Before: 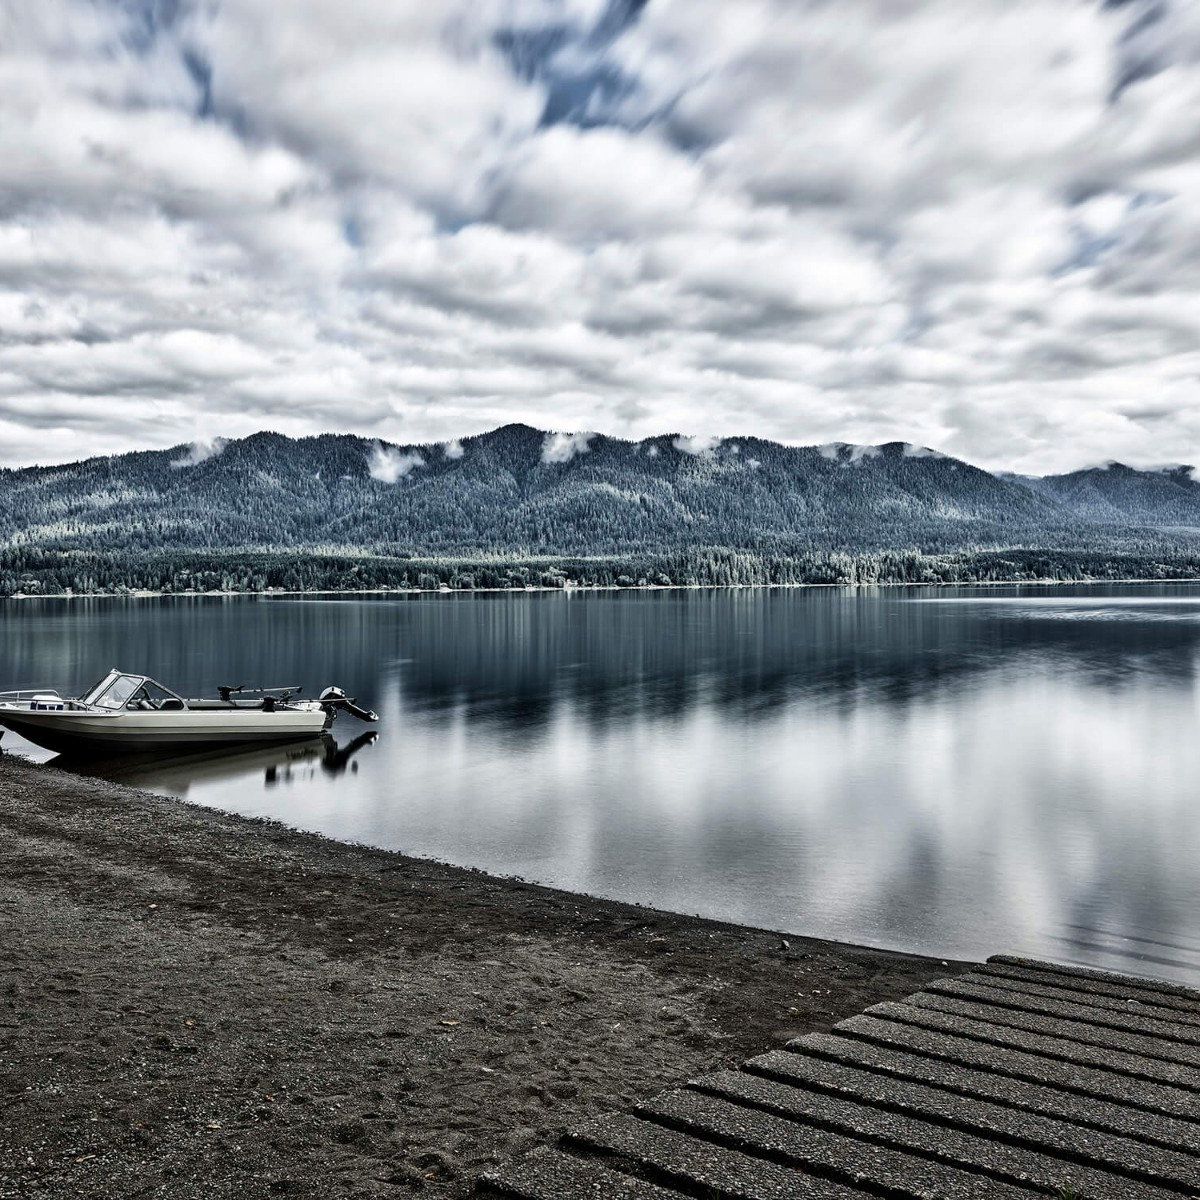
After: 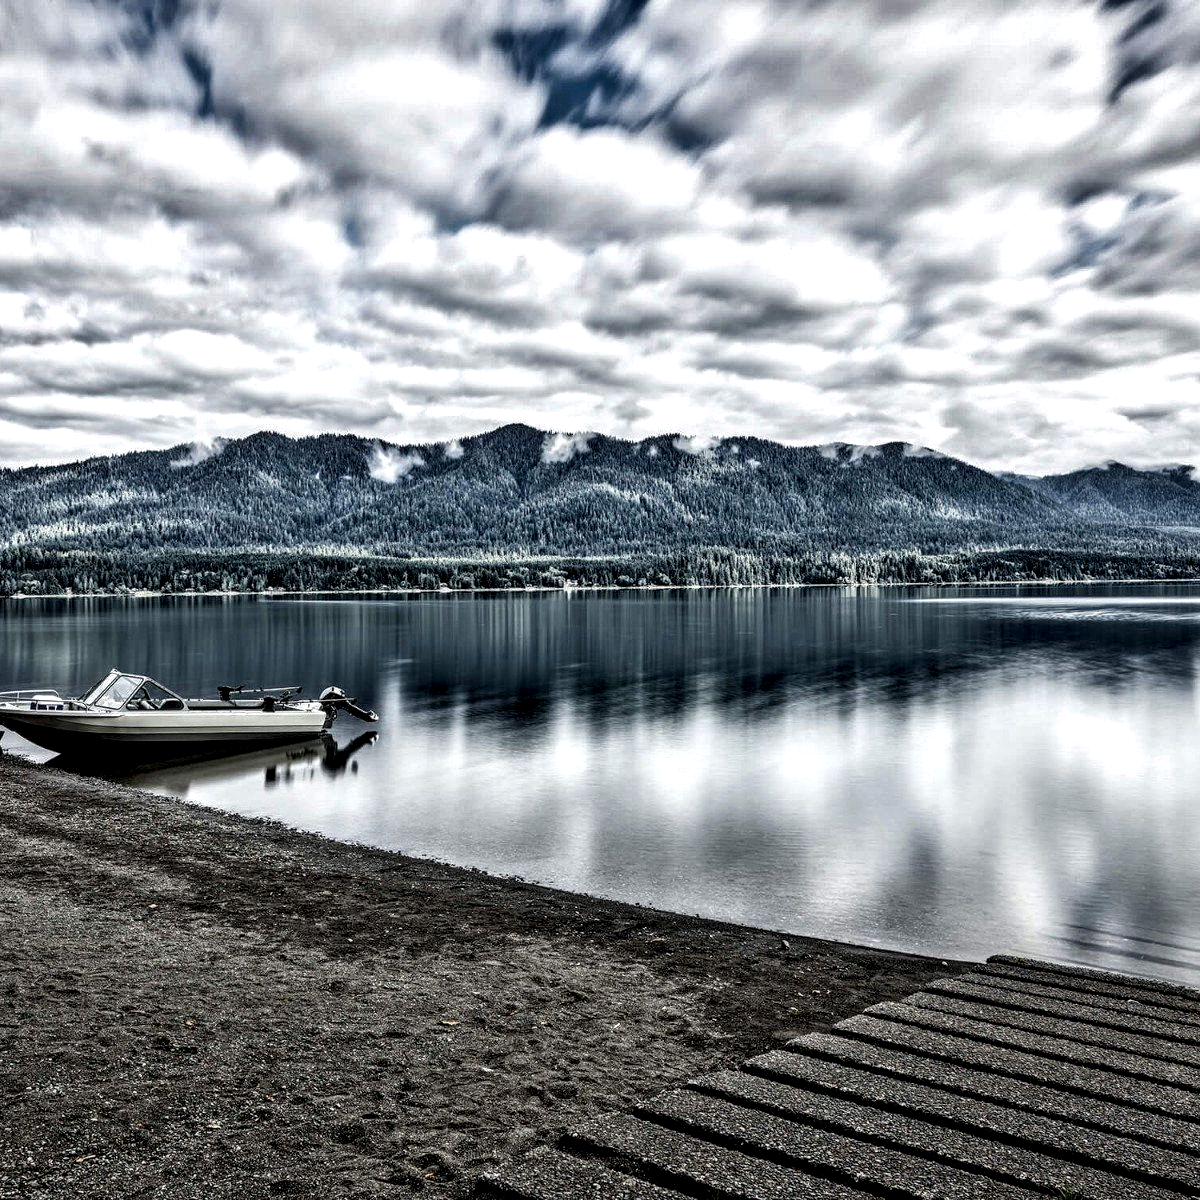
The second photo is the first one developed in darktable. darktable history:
local contrast: highlights 65%, shadows 54%, detail 169%, midtone range 0.514
shadows and highlights: radius 337.17, shadows 29.01, soften with gaussian
